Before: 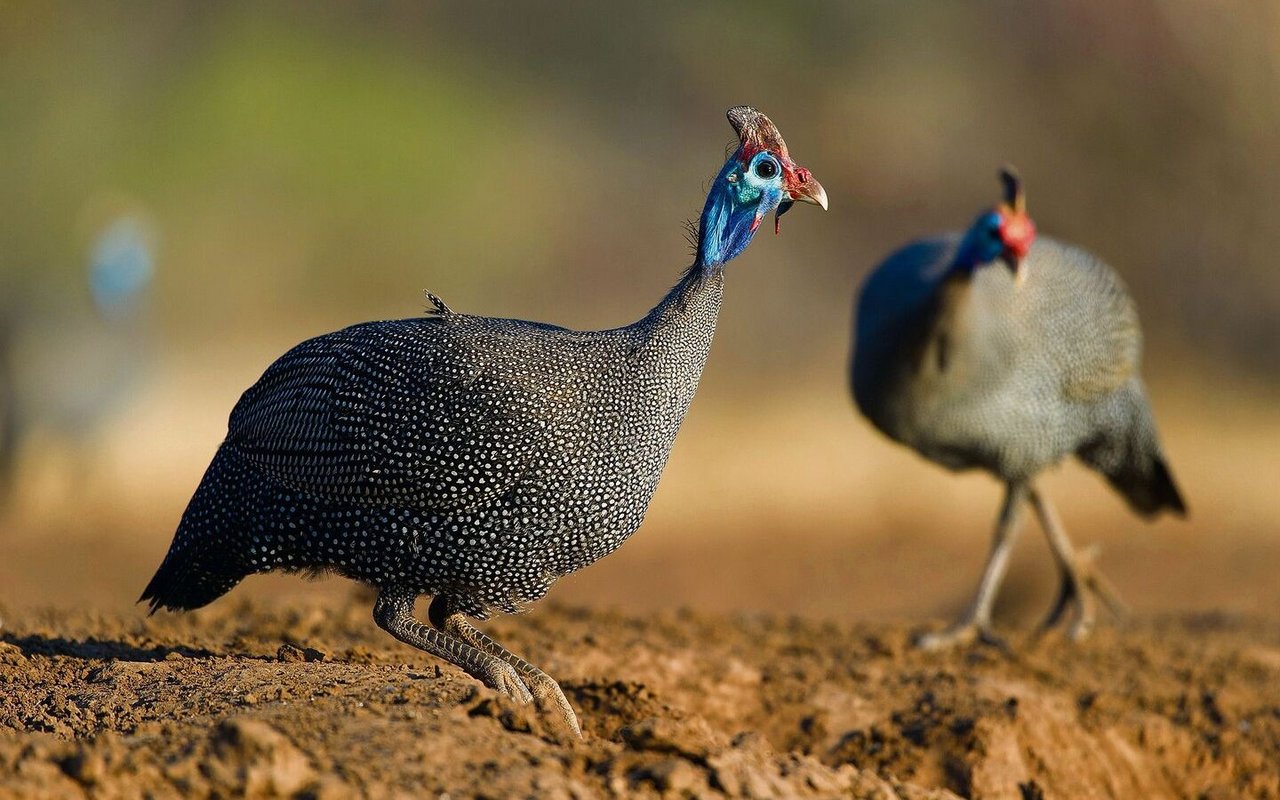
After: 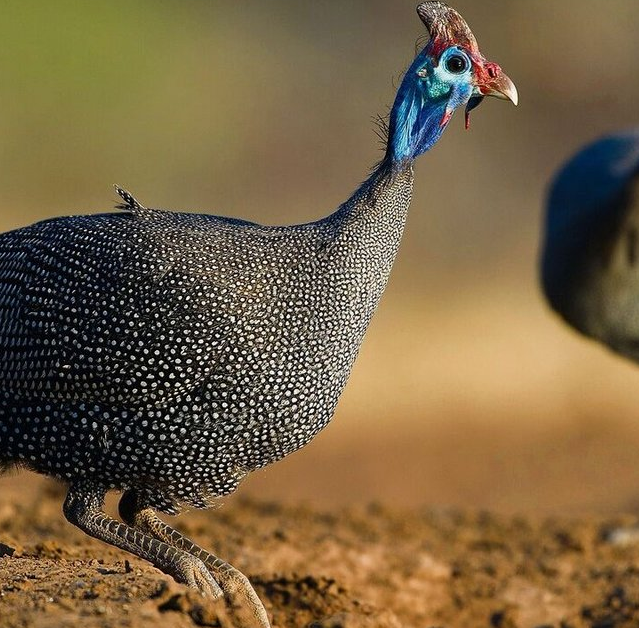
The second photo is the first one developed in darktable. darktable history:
crop and rotate: angle 0.017°, left 24.232%, top 13.18%, right 25.747%, bottom 8.209%
